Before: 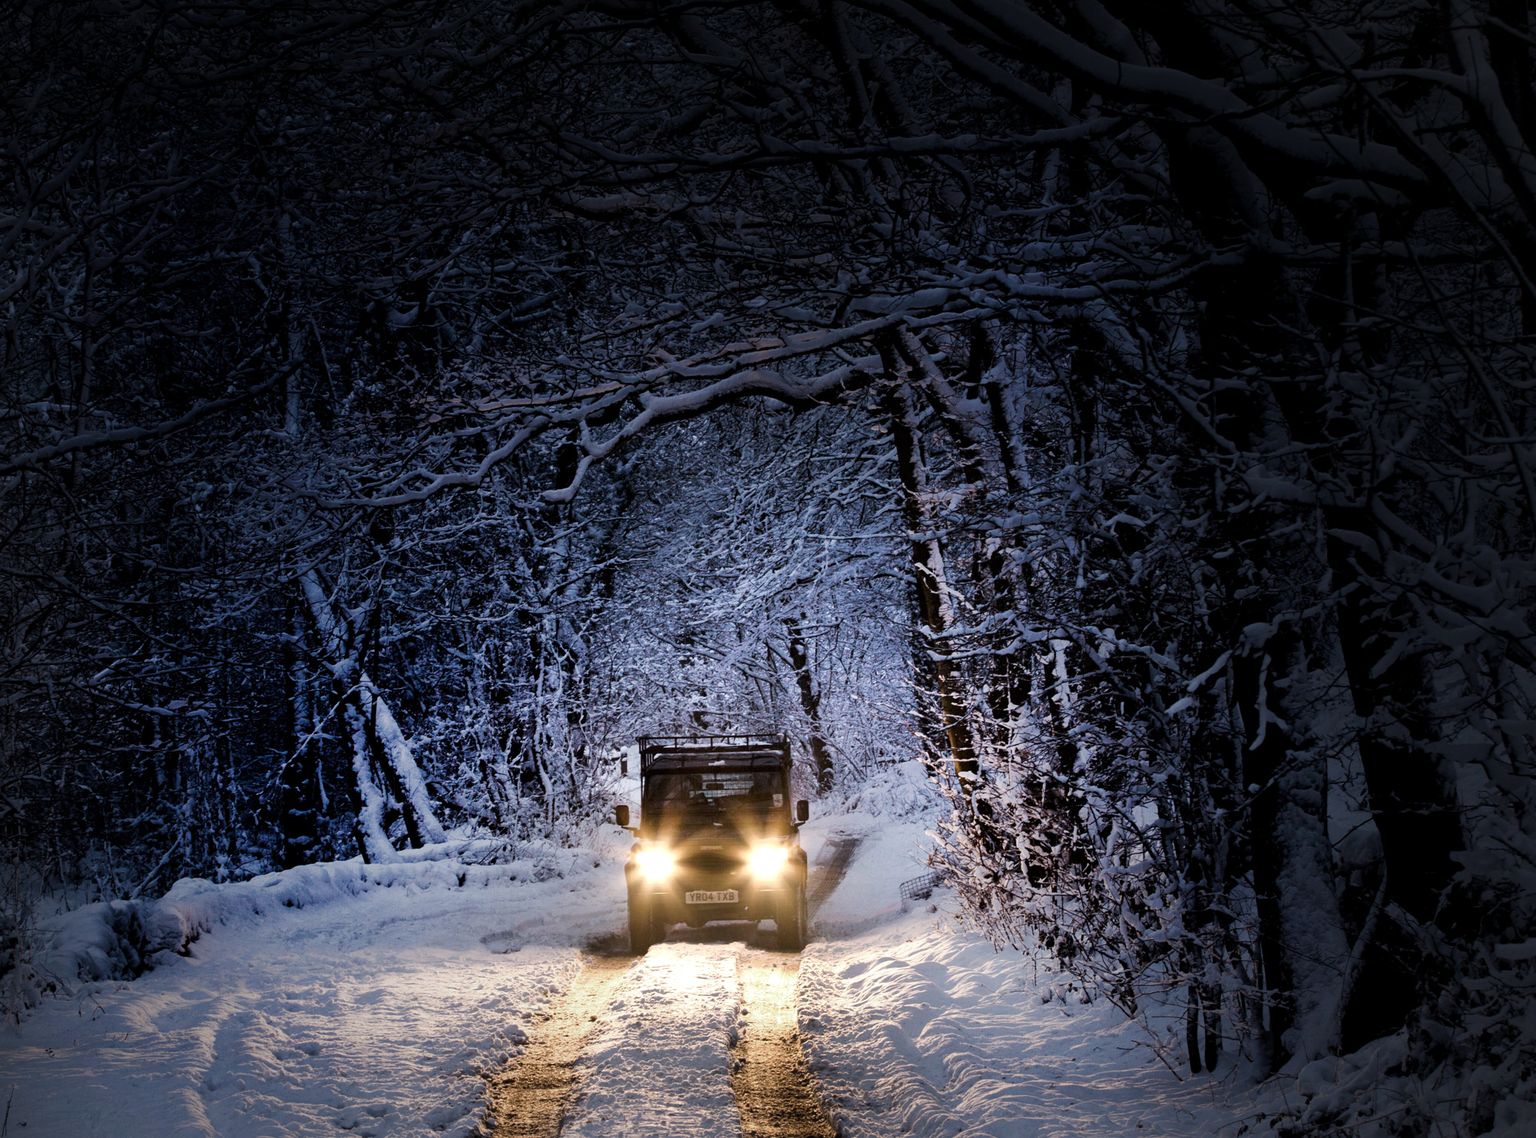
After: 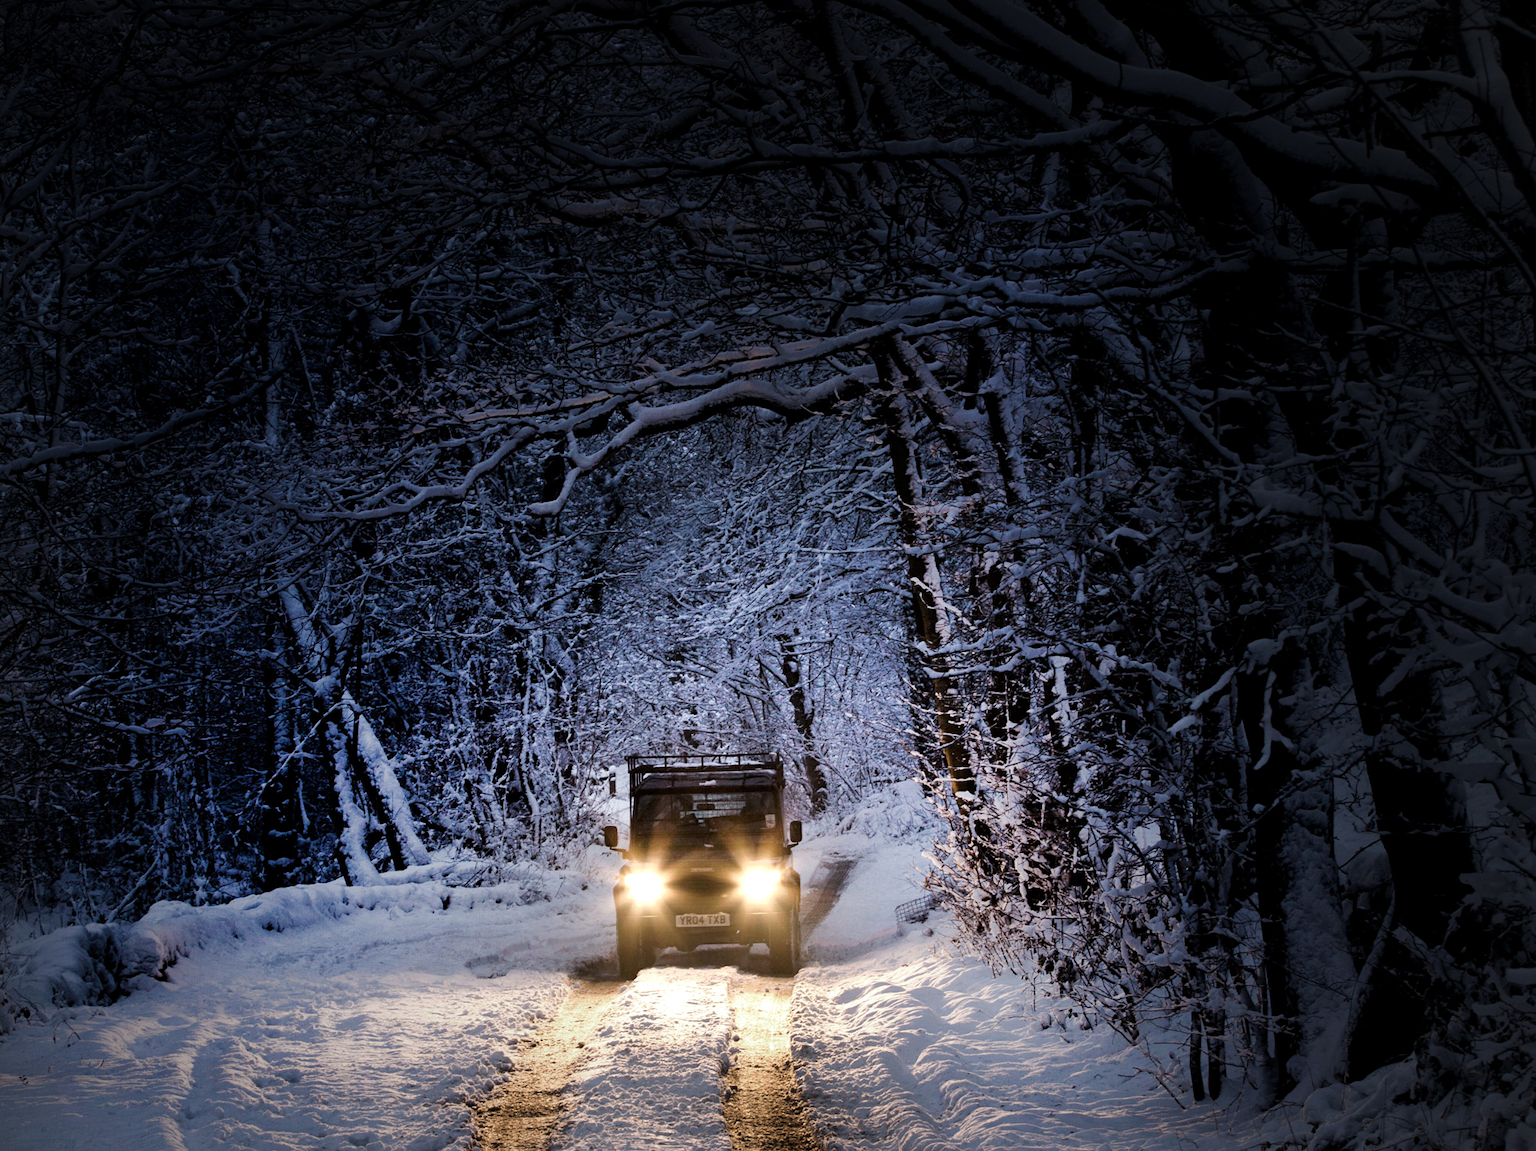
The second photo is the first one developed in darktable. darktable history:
crop and rotate: left 1.782%, right 0.693%, bottom 1.299%
